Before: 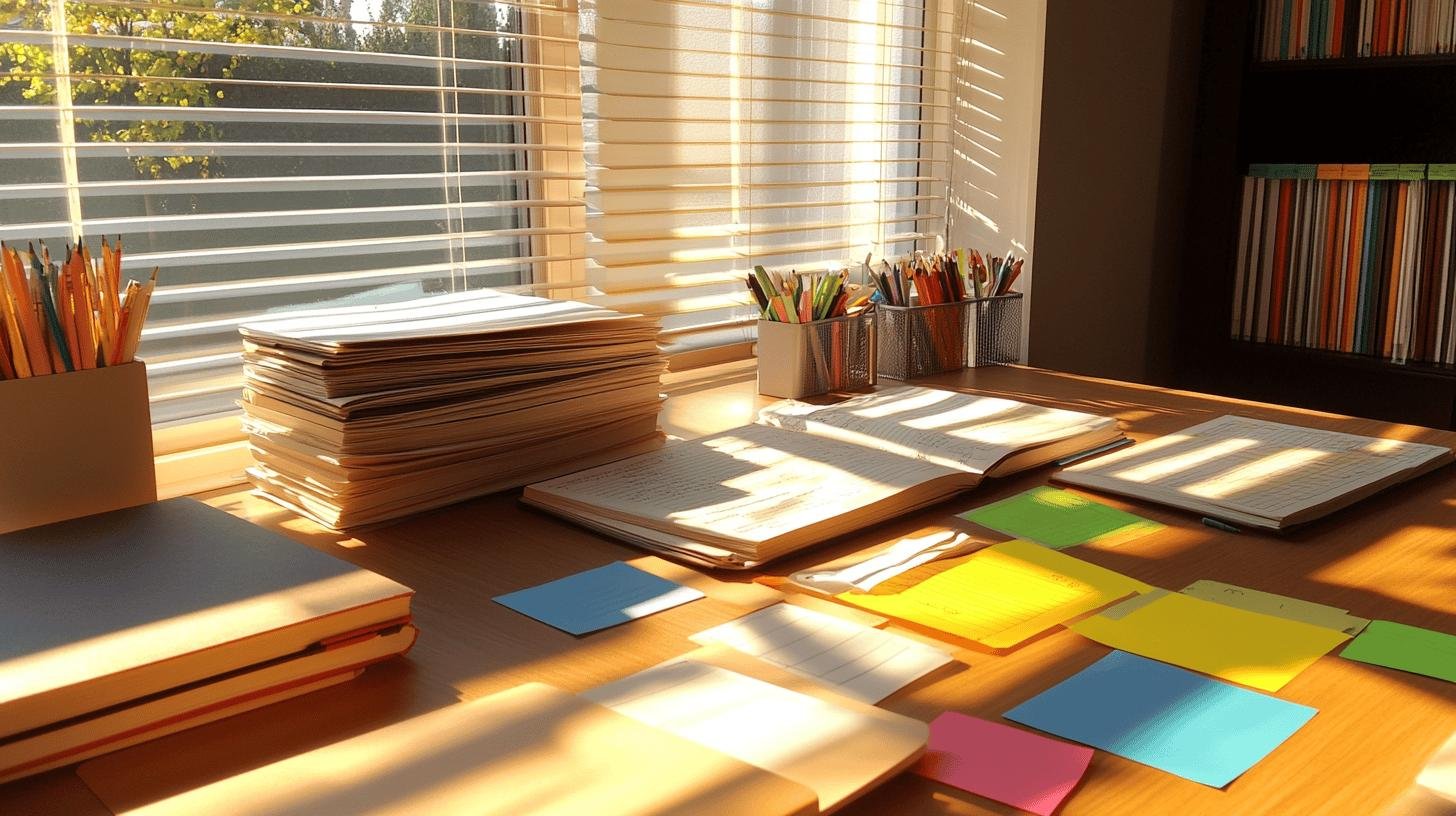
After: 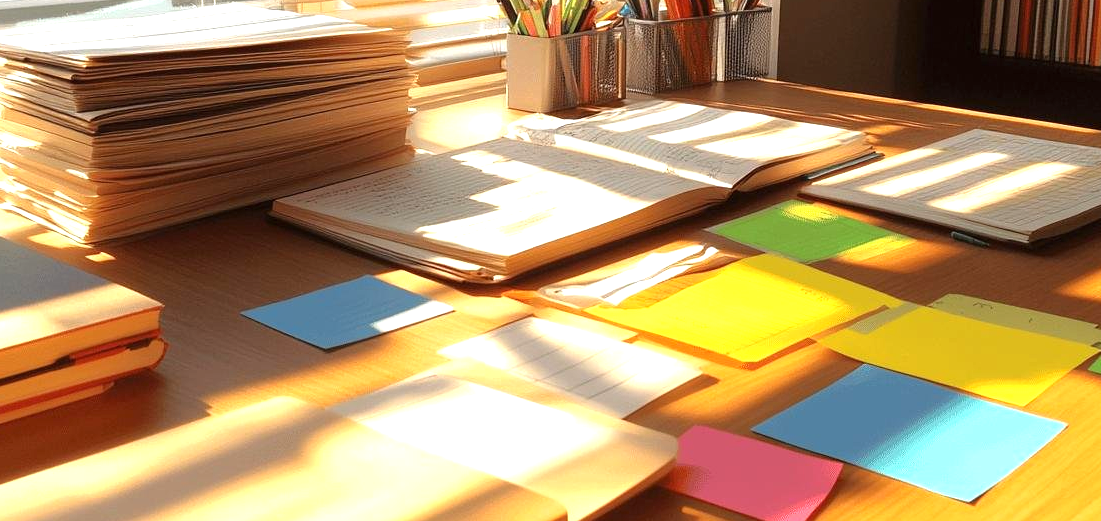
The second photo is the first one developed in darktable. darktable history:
exposure: black level correction 0, exposure 0.7 EV, compensate exposure bias true, compensate highlight preservation false
crop and rotate: left 17.299%, top 35.115%, right 7.015%, bottom 1.024%
tone equalizer: -8 EV -1.84 EV, -7 EV -1.16 EV, -6 EV -1.62 EV, smoothing diameter 25%, edges refinement/feathering 10, preserve details guided filter
